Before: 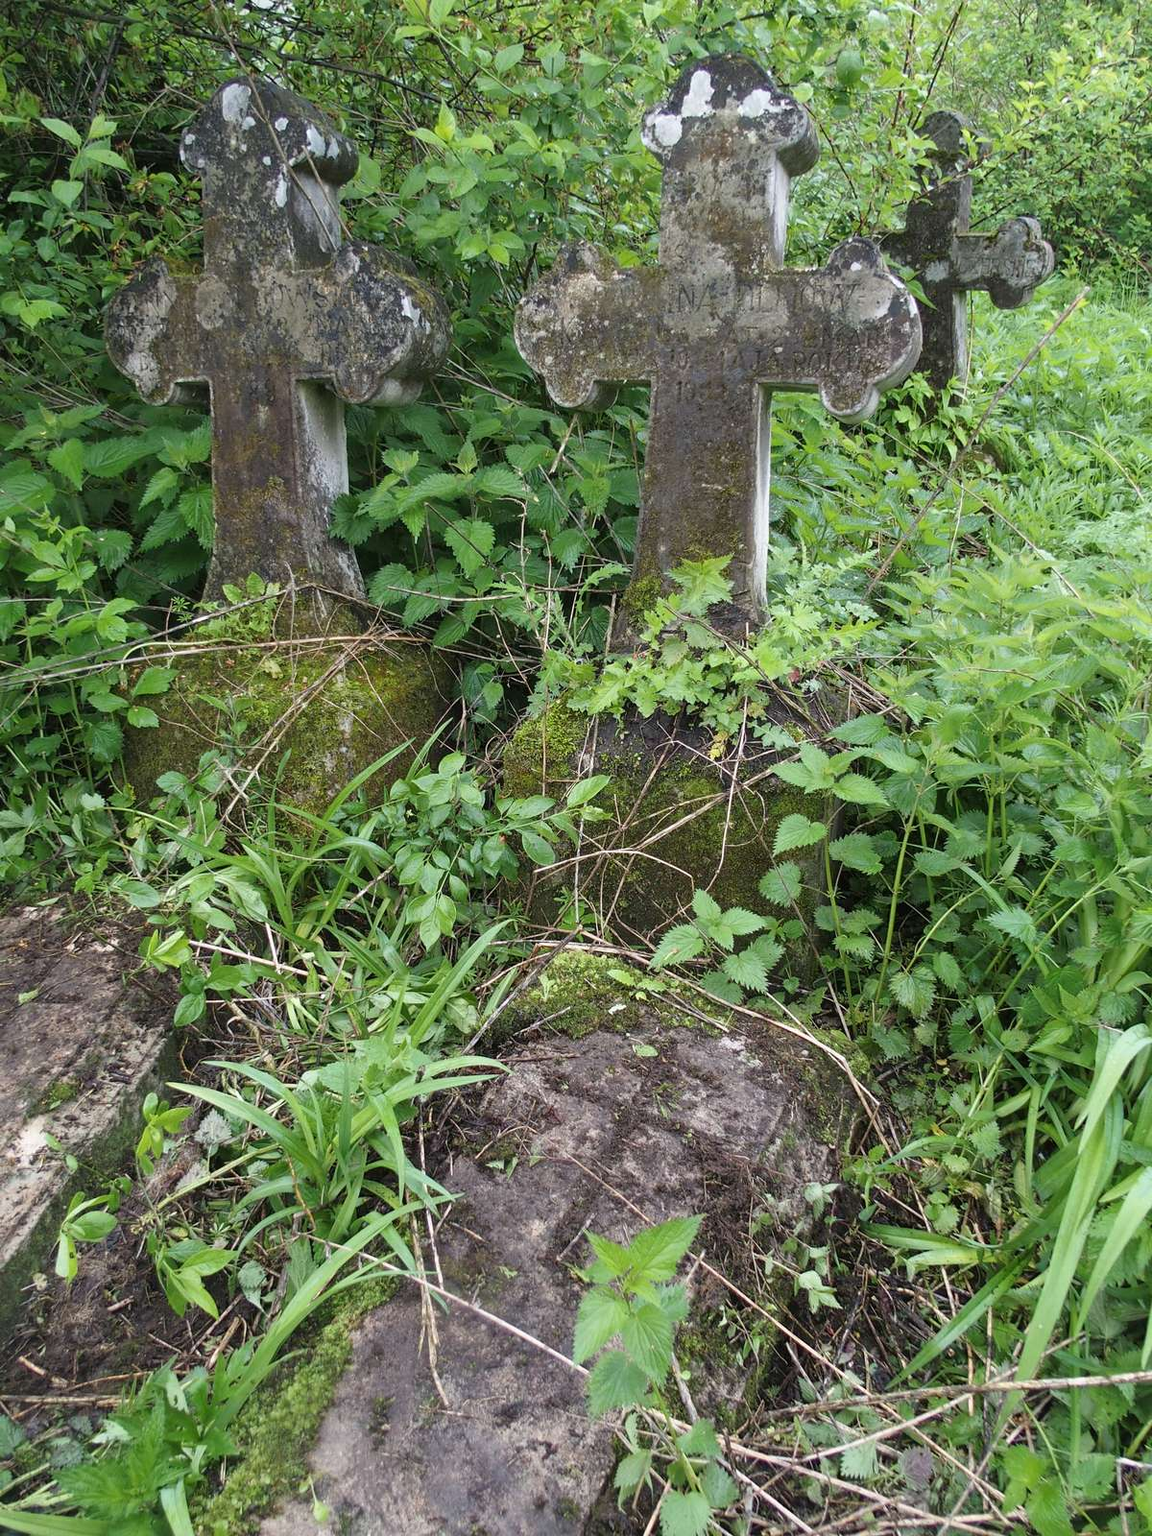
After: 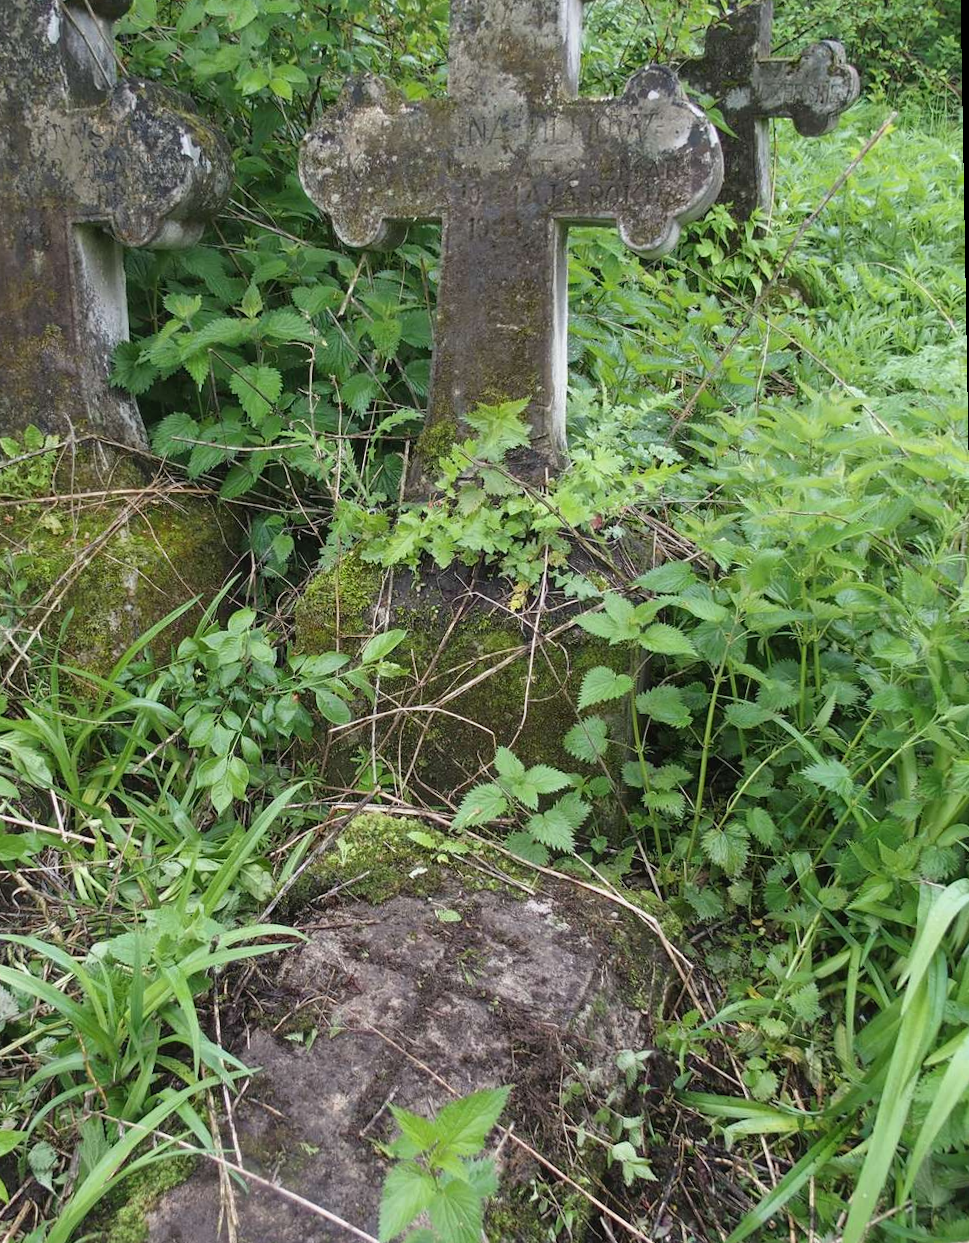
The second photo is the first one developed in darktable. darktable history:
crop: left 19.159%, top 9.58%, bottom 9.58%
contrast equalizer: octaves 7, y [[0.6 ×6], [0.55 ×6], [0 ×6], [0 ×6], [0 ×6]], mix -0.1
rotate and perspective: rotation -1°, crop left 0.011, crop right 0.989, crop top 0.025, crop bottom 0.975
